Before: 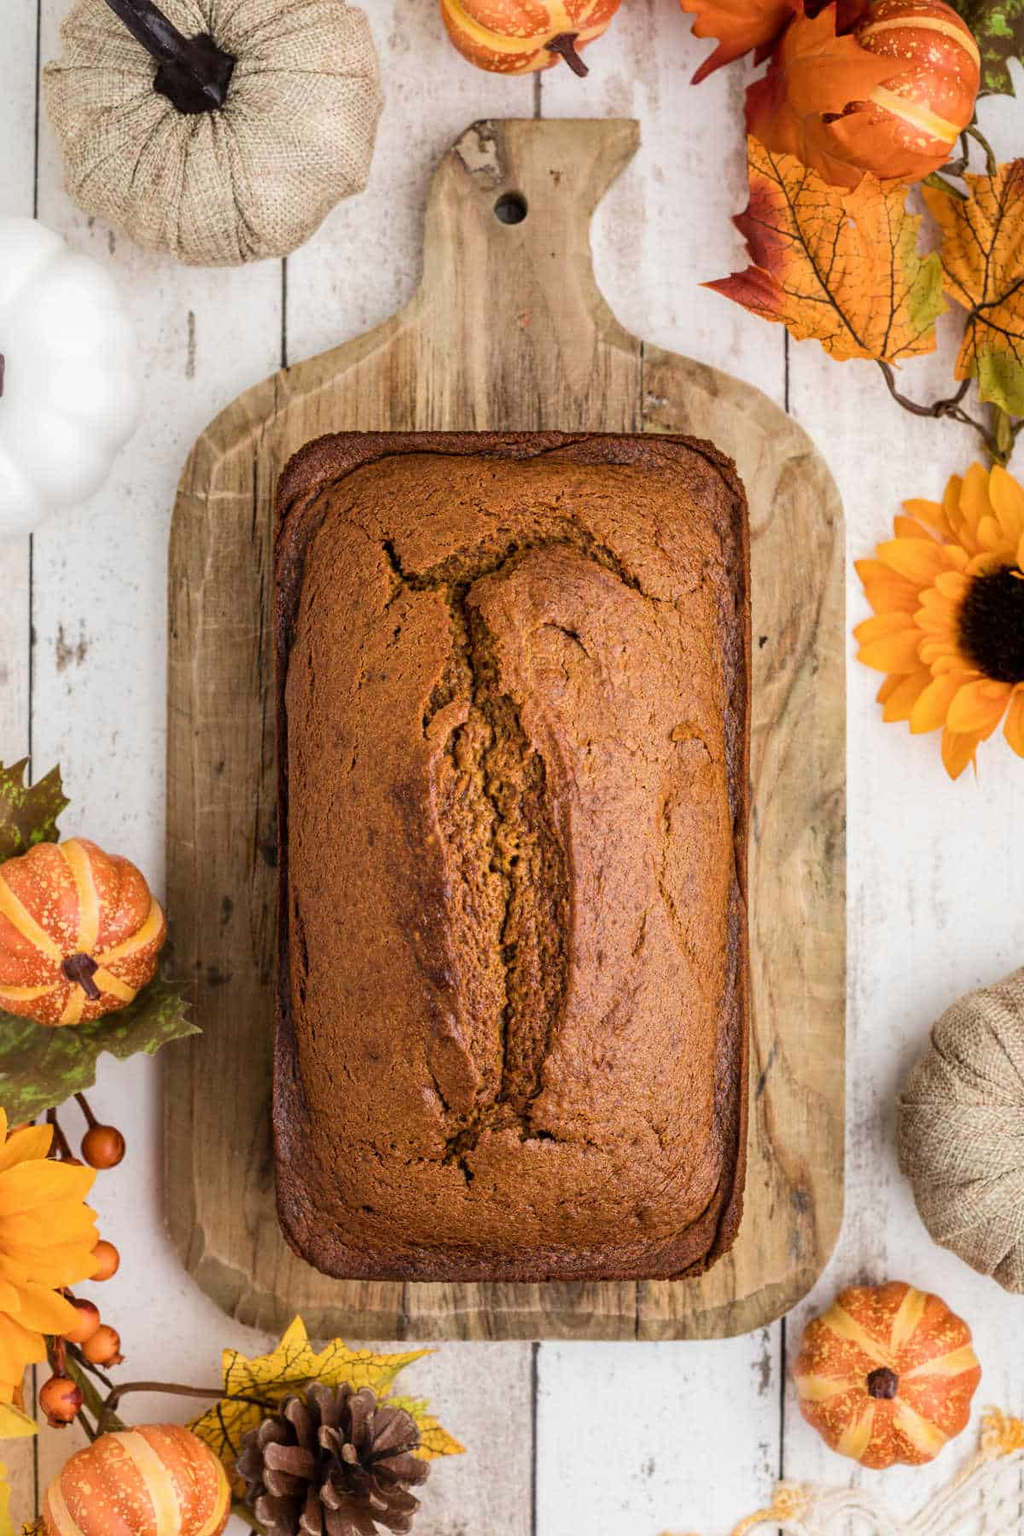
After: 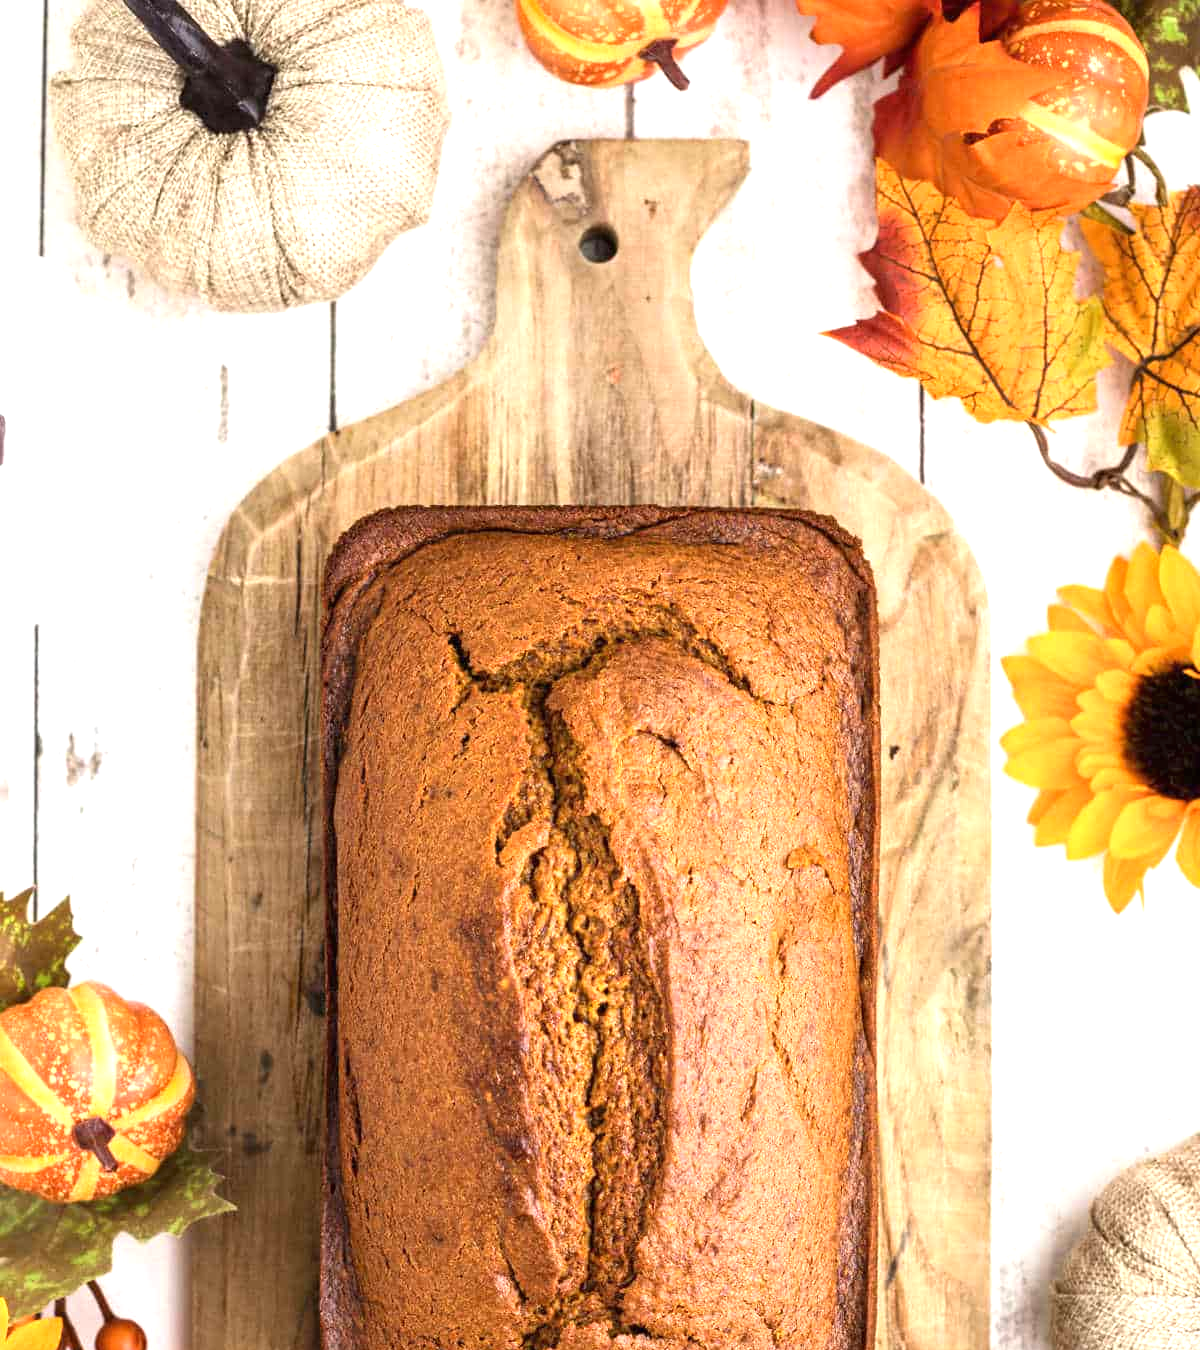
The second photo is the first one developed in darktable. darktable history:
crop: bottom 24.988%
exposure: black level correction 0, exposure 1 EV, compensate exposure bias true, compensate highlight preservation false
